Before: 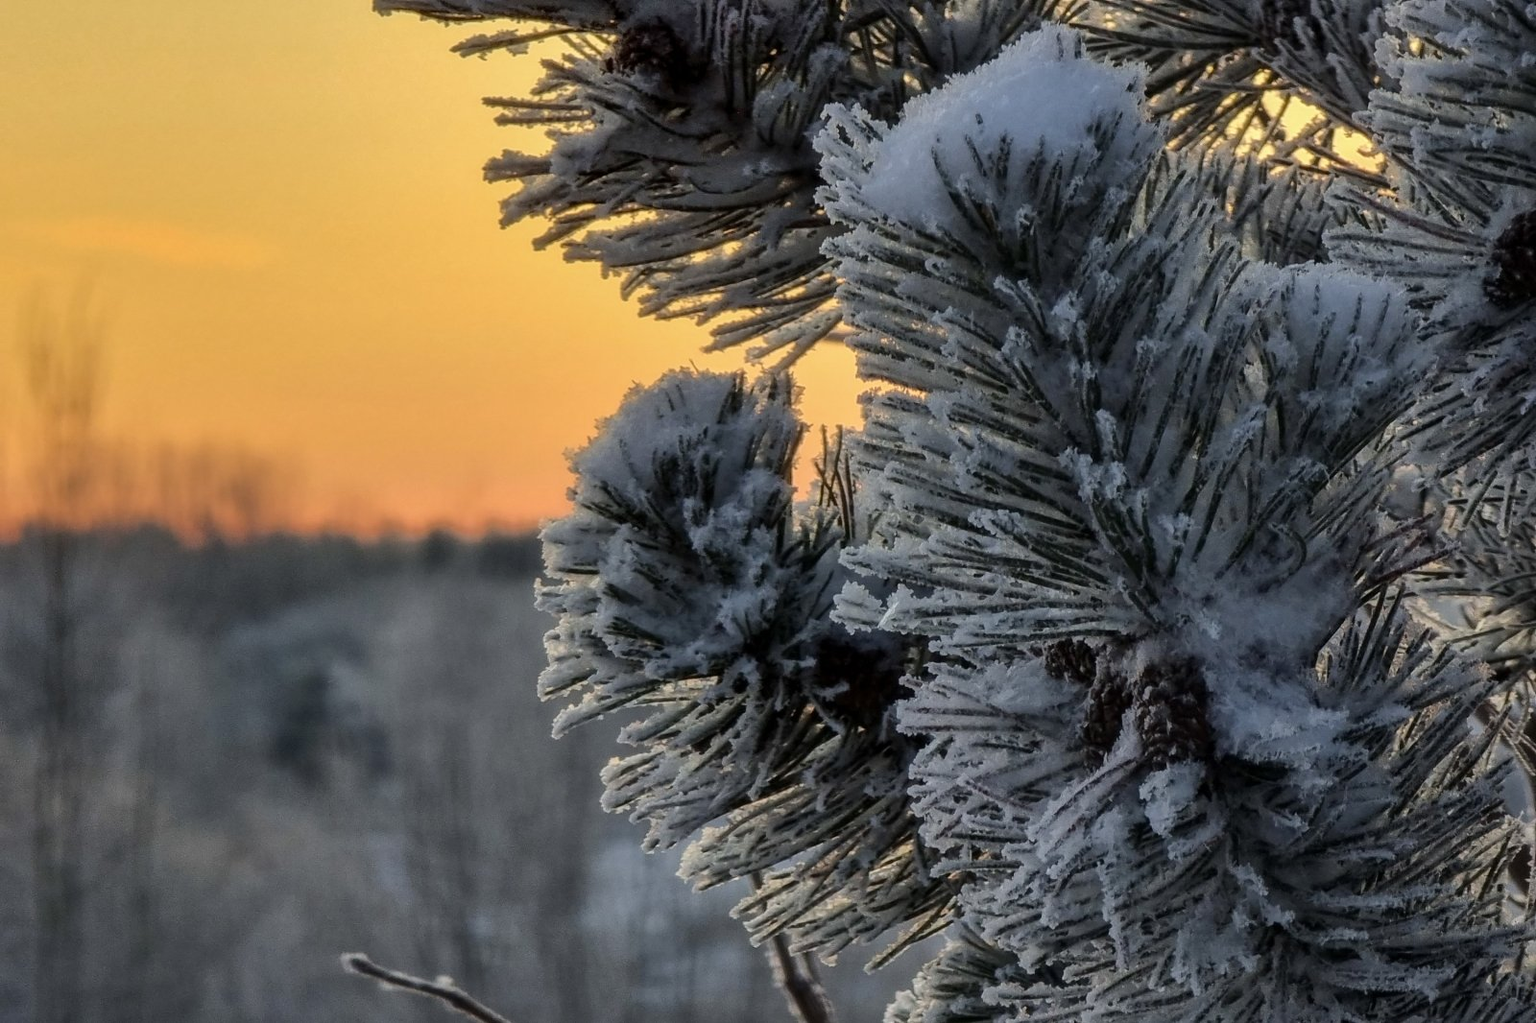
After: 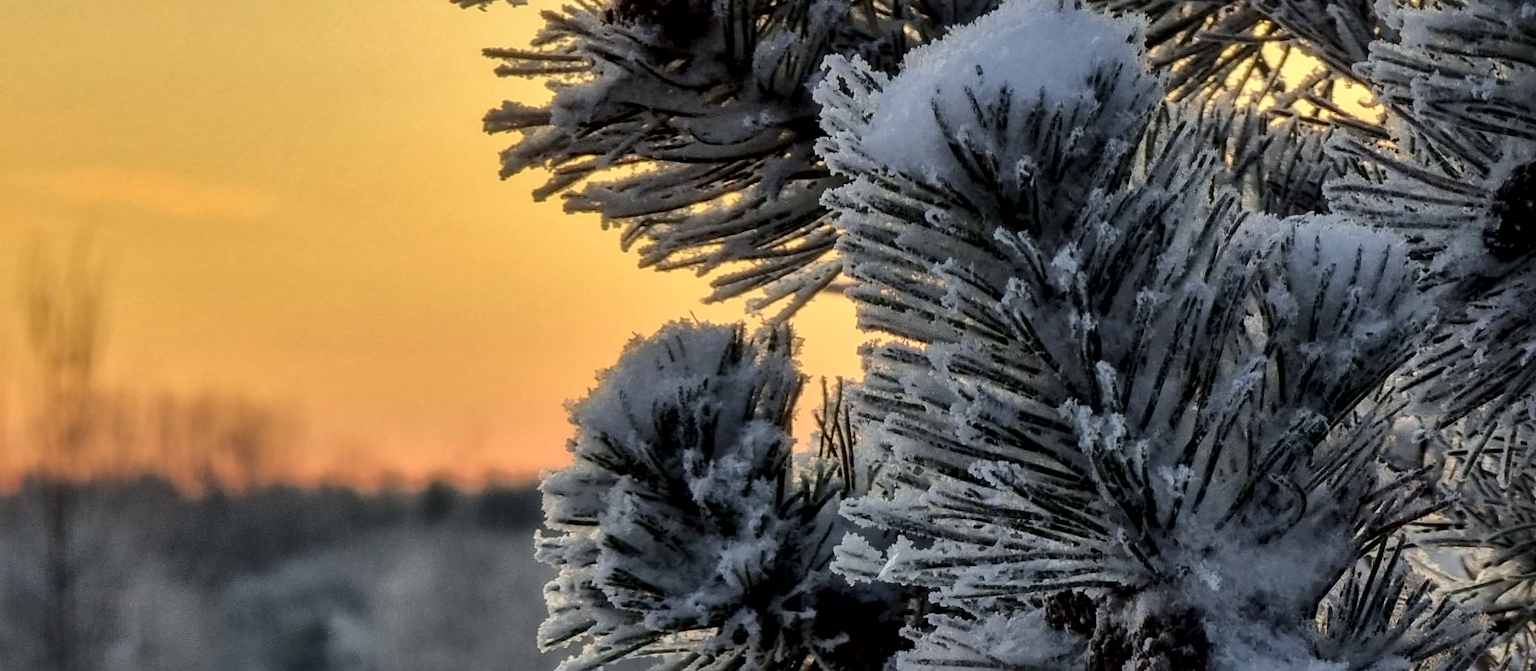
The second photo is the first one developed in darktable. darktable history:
crop and rotate: top 4.848%, bottom 29.503%
local contrast: mode bilateral grid, contrast 25, coarseness 60, detail 151%, midtone range 0.2
